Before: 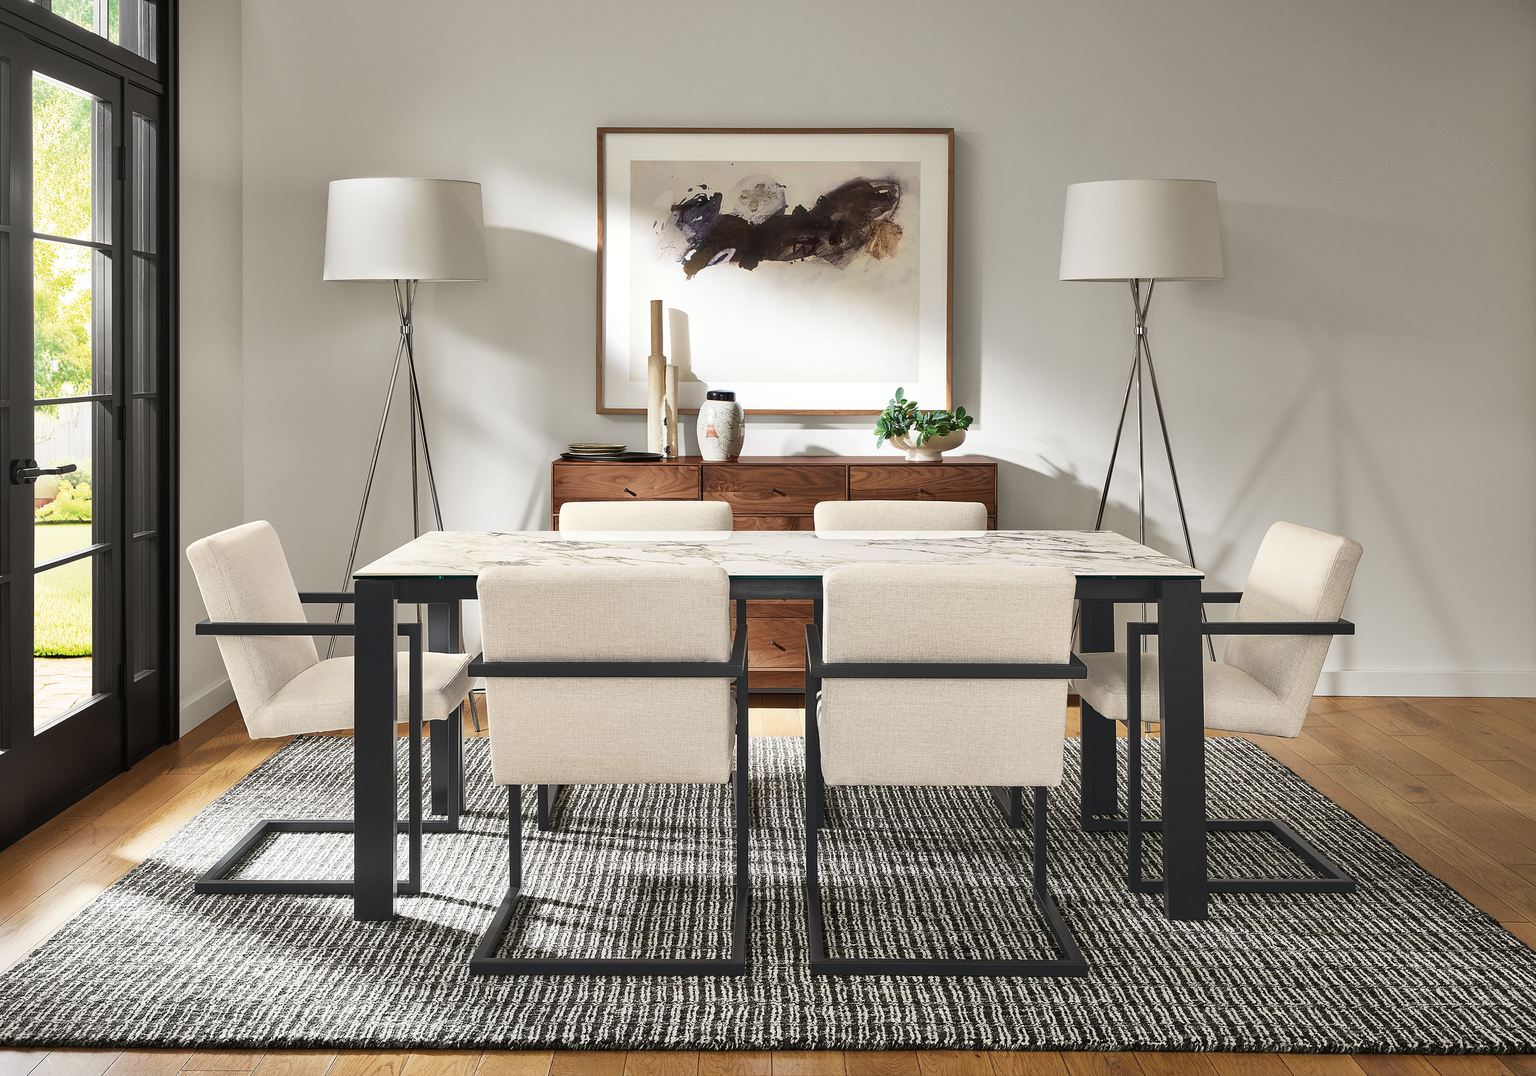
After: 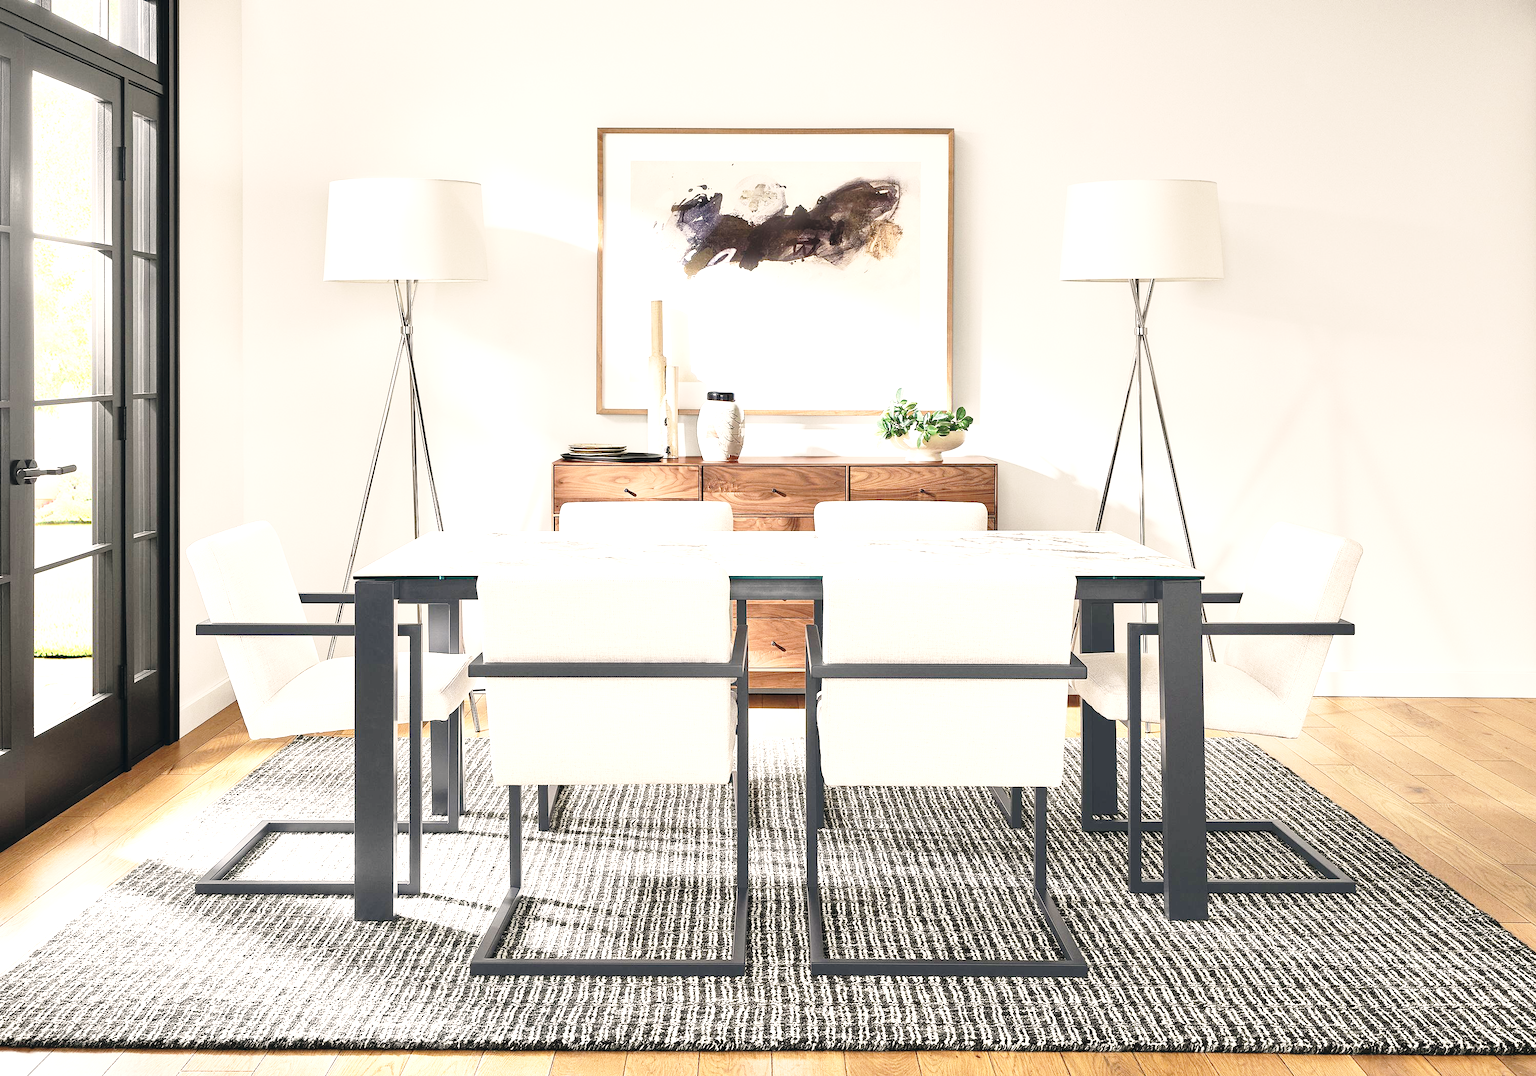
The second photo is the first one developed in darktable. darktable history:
color correction: highlights a* 2.79, highlights b* 5, shadows a* -2.29, shadows b* -4.88, saturation 0.802
exposure: black level correction 0, exposure 1.2 EV, compensate highlight preservation false
base curve: curves: ch0 [(0, 0) (0.028, 0.03) (0.121, 0.232) (0.46, 0.748) (0.859, 0.968) (1, 1)], preserve colors none
